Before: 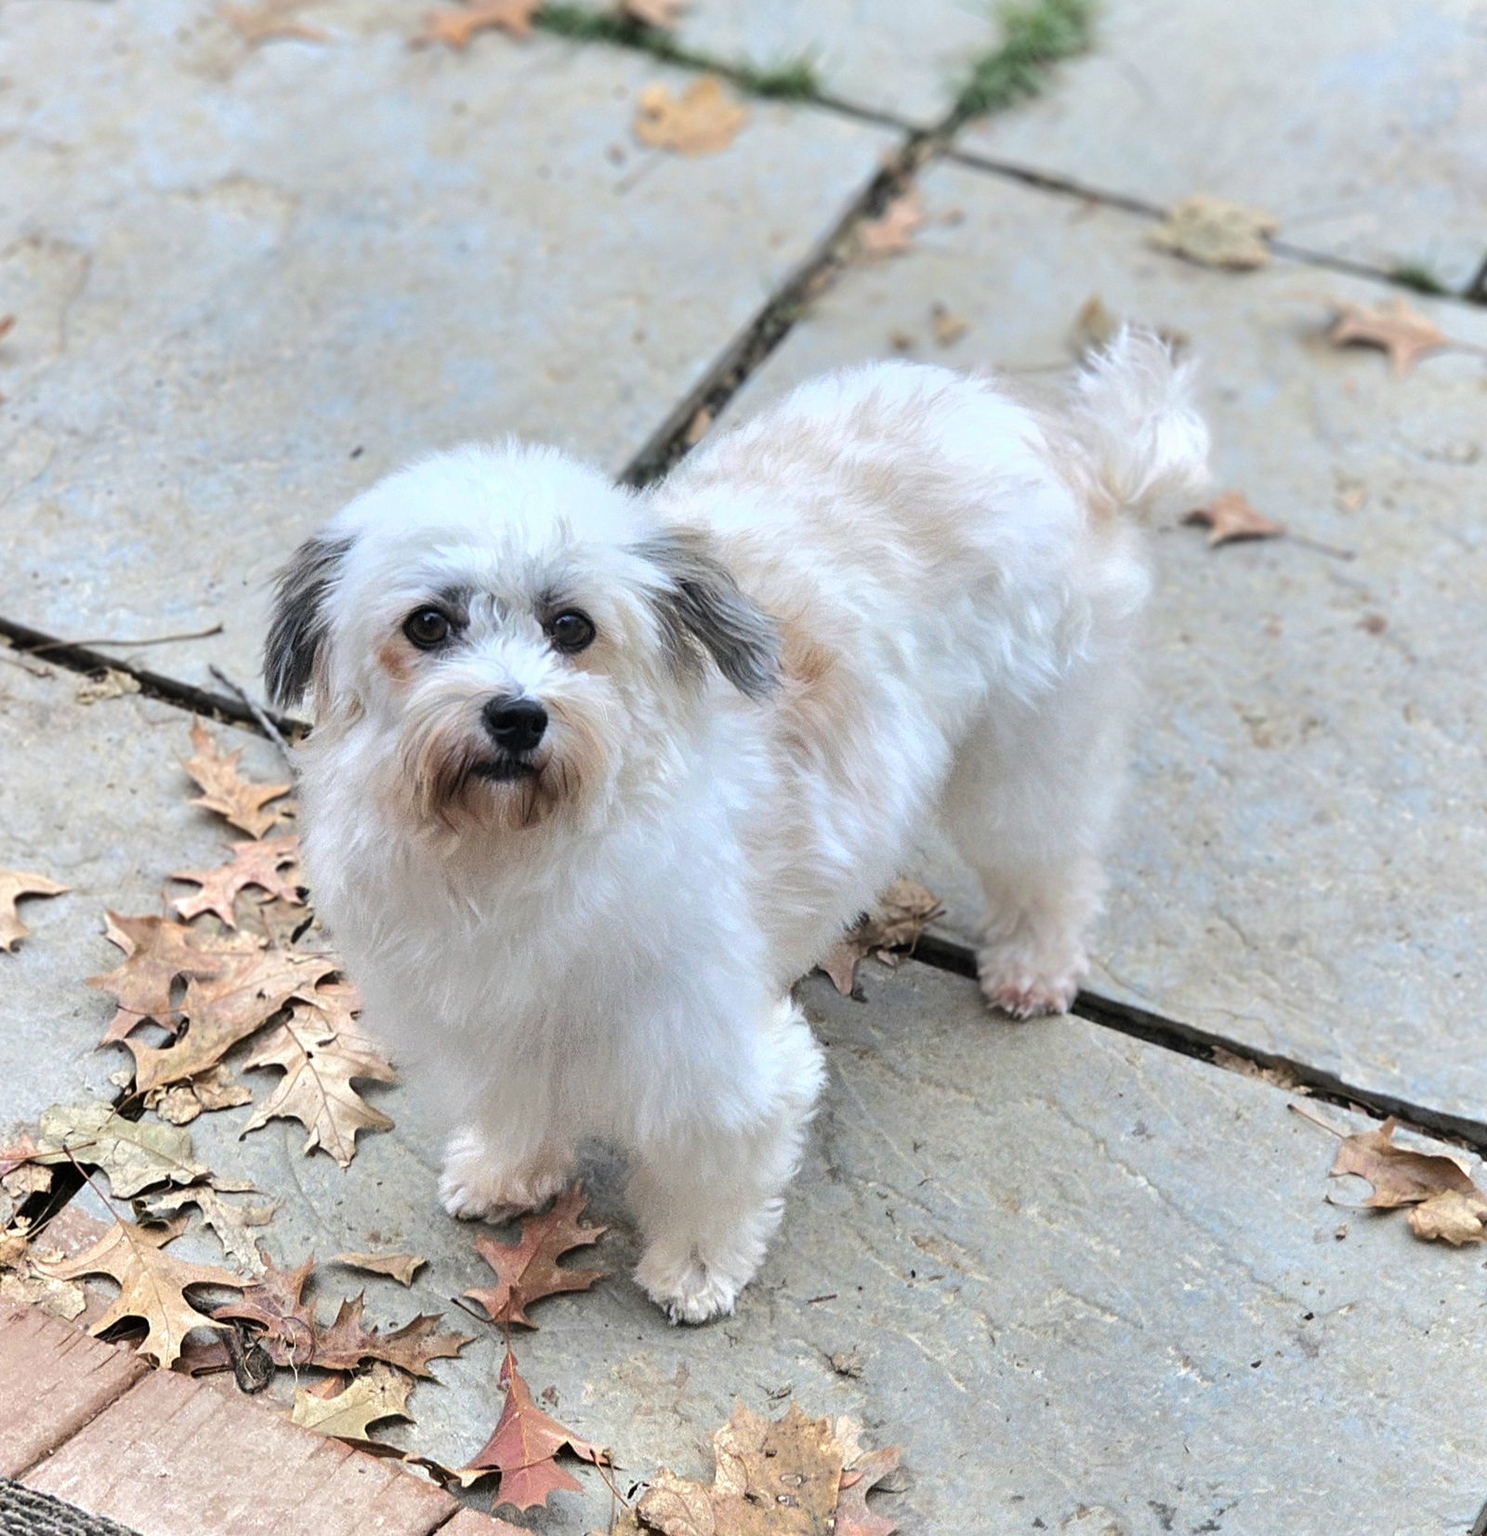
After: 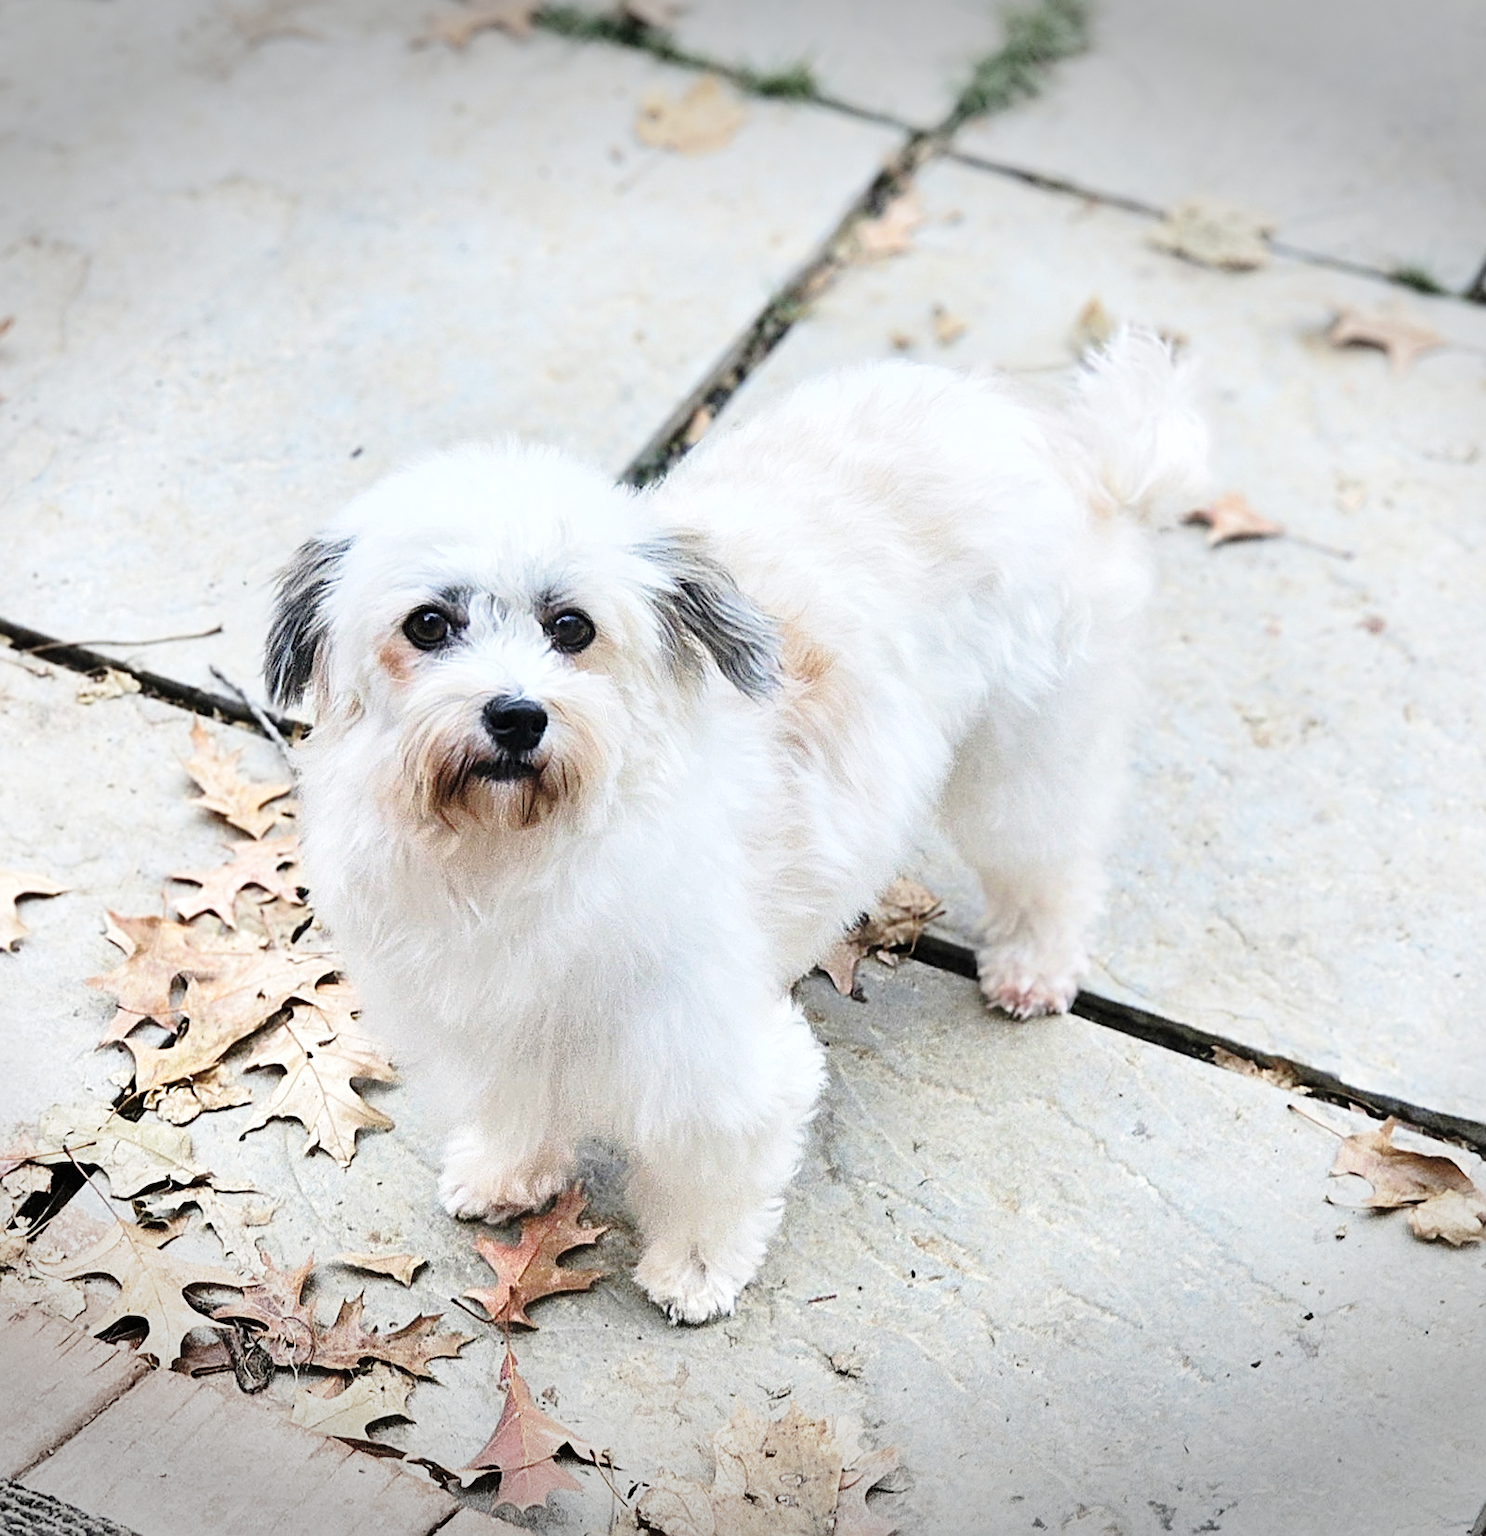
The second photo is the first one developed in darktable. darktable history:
vignetting: fall-off start 100.3%, width/height ratio 1.31
sharpen: on, module defaults
base curve: curves: ch0 [(0, 0) (0.028, 0.03) (0.121, 0.232) (0.46, 0.748) (0.859, 0.968) (1, 1)], preserve colors none
